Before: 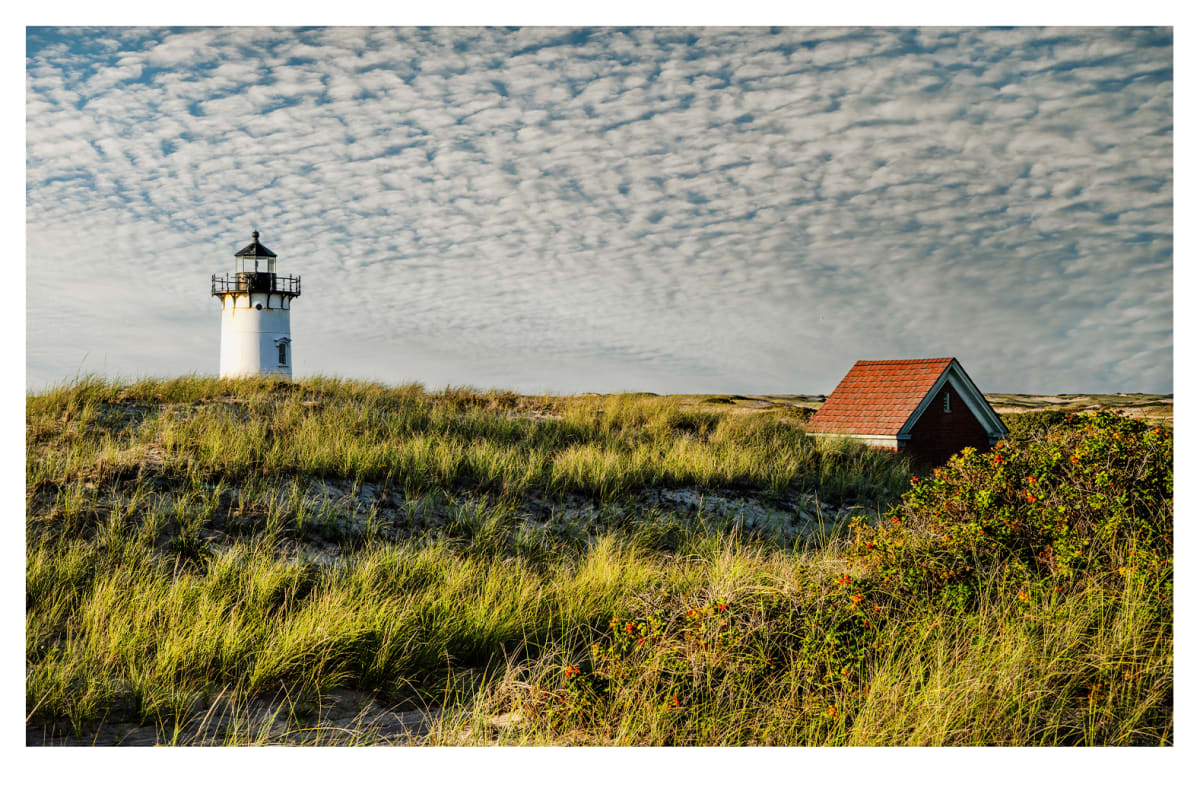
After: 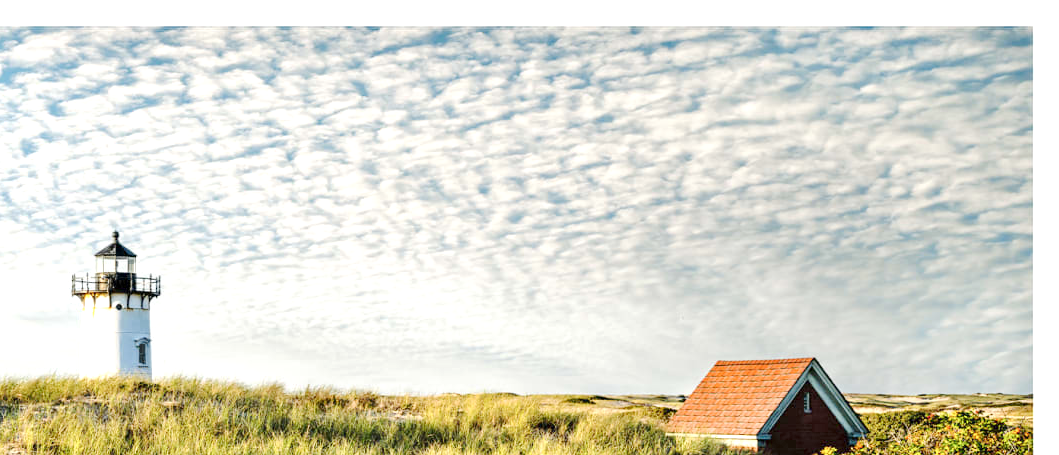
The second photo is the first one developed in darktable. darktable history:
base curve: curves: ch0 [(0, 0) (0.158, 0.273) (0.879, 0.895) (1, 1)], preserve colors none
crop and rotate: left 11.695%, bottom 42.84%
exposure: exposure 0.914 EV, compensate highlight preservation false
